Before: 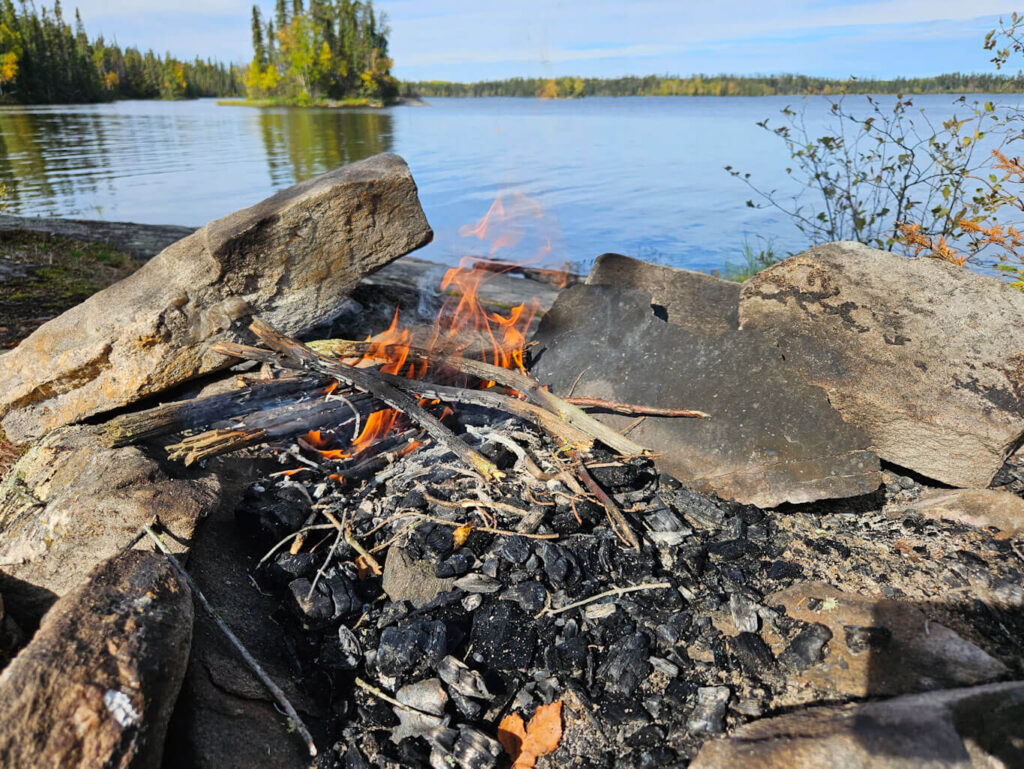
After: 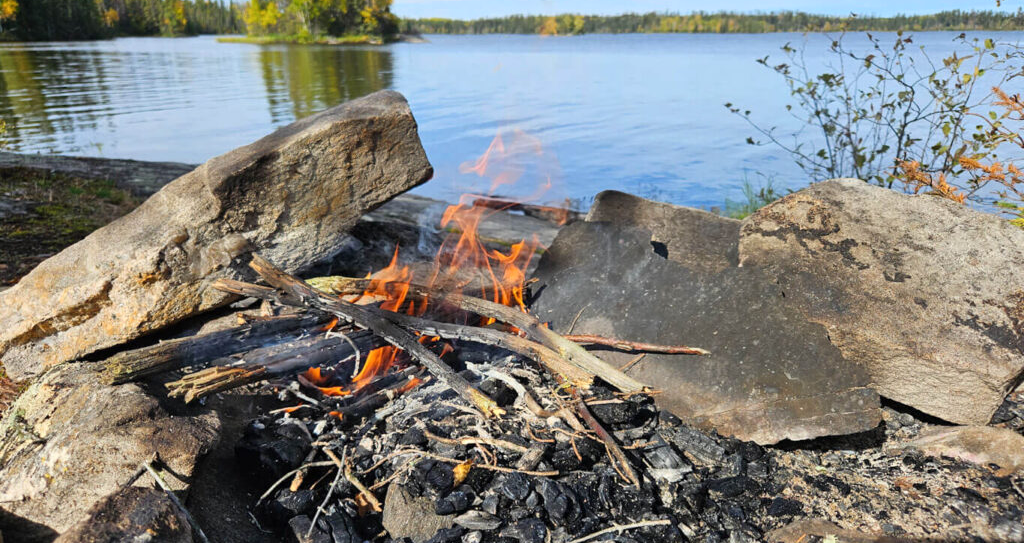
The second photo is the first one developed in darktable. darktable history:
shadows and highlights: shadows 0, highlights 40
crop and rotate: top 8.293%, bottom 20.996%
